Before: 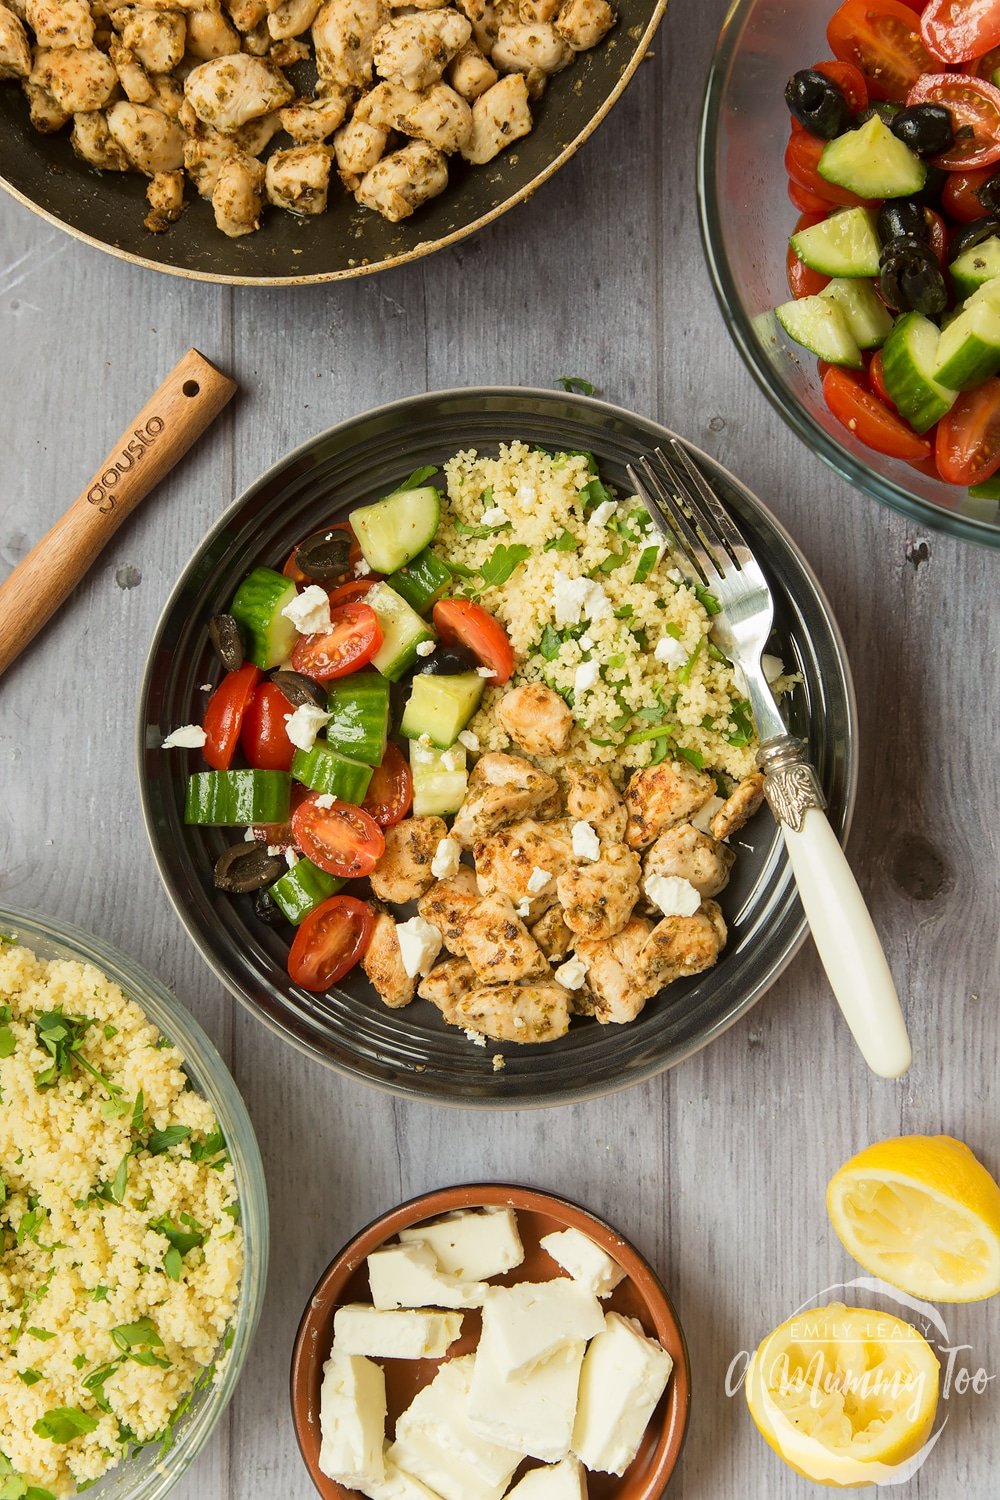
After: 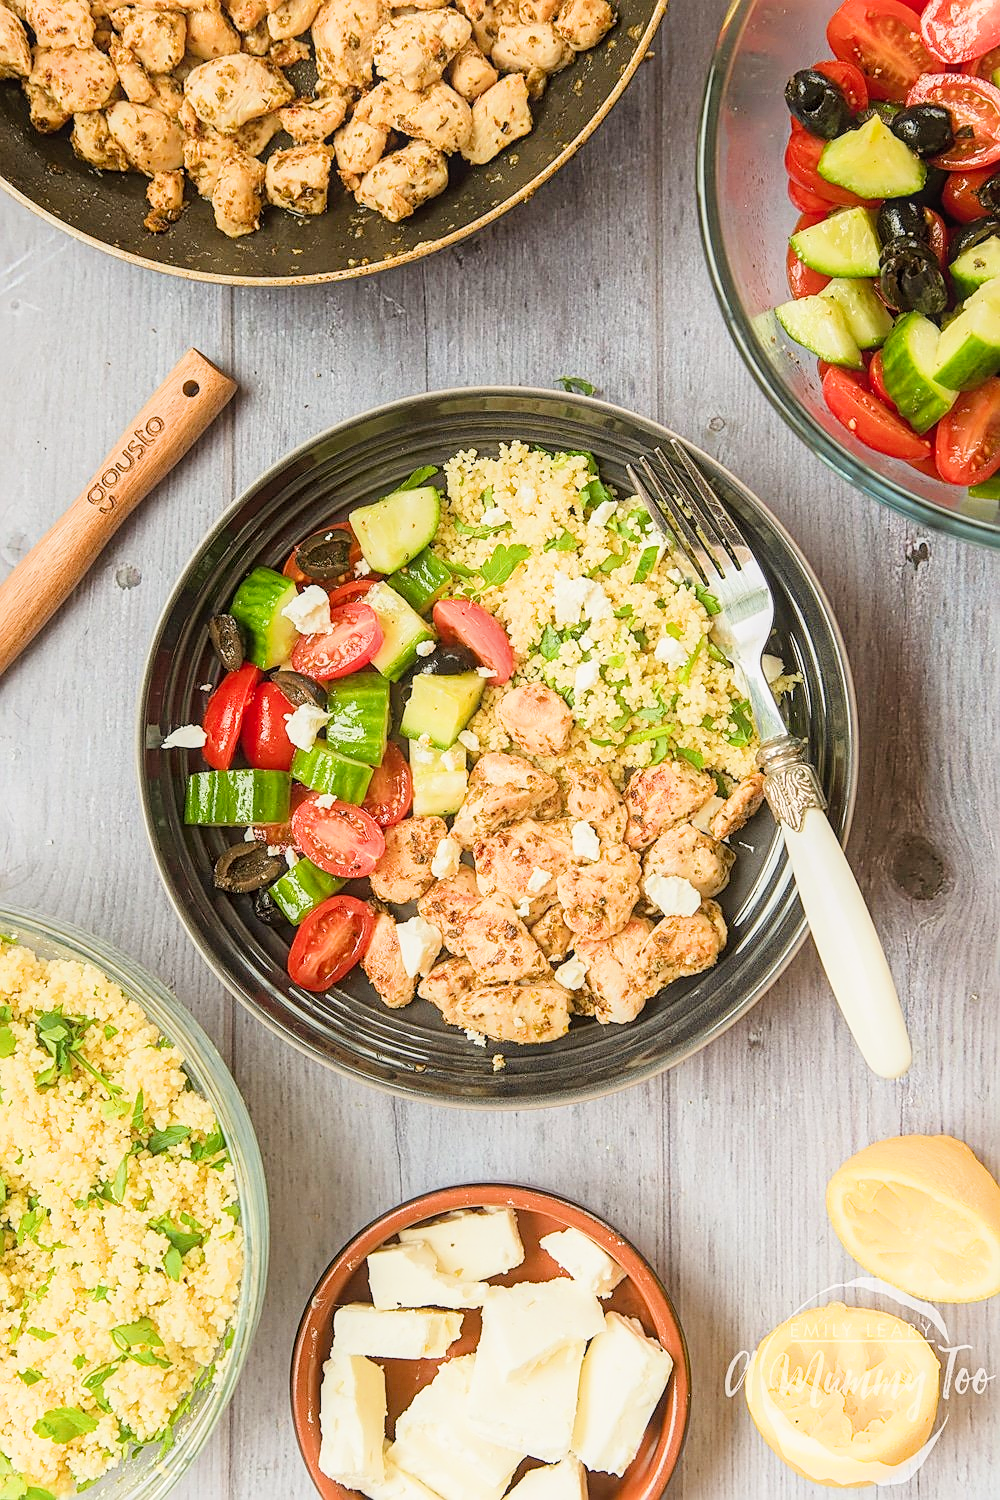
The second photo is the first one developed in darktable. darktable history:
contrast equalizer: octaves 7, y [[0.439, 0.44, 0.442, 0.457, 0.493, 0.498], [0.5 ×6], [0.5 ×6], [0 ×6], [0 ×6]]
local contrast: on, module defaults
color calibration: output R [0.999, 0.026, -0.11, 0], output G [-0.019, 1.037, -0.099, 0], output B [0.022, -0.023, 0.902, 0], illuminant custom, x 0.347, y 0.364, temperature 4954.42 K
contrast brightness saturation: contrast -0.015, brightness -0.01, saturation 0.025
filmic rgb: black relative exposure -7.81 EV, white relative exposure 4.26 EV, hardness 3.88
exposure: black level correction 0, exposure 1.379 EV, compensate exposure bias true, compensate highlight preservation false
sharpen: on, module defaults
